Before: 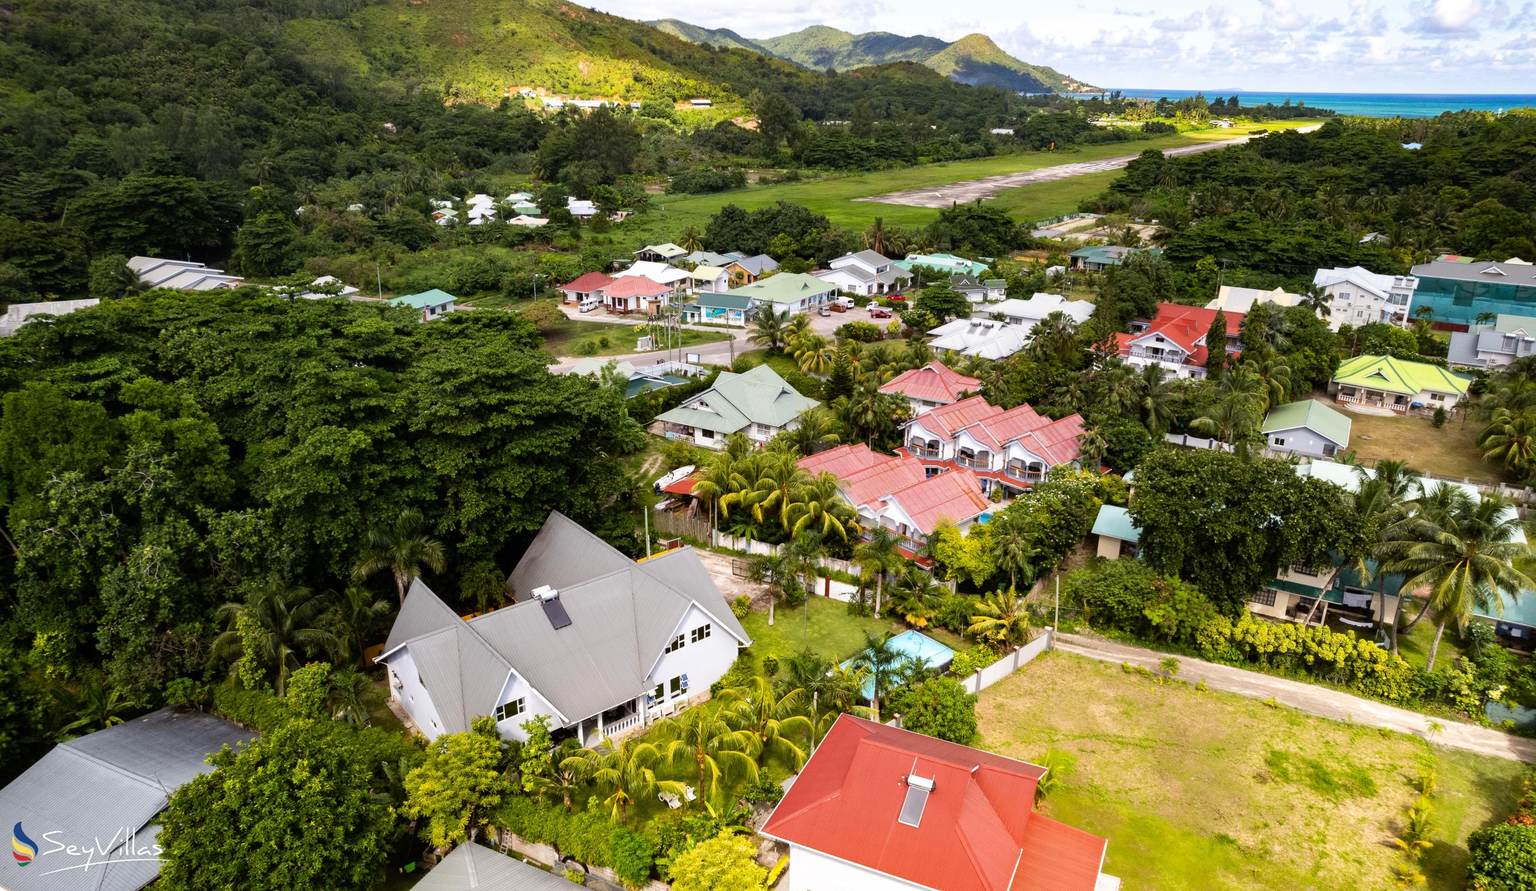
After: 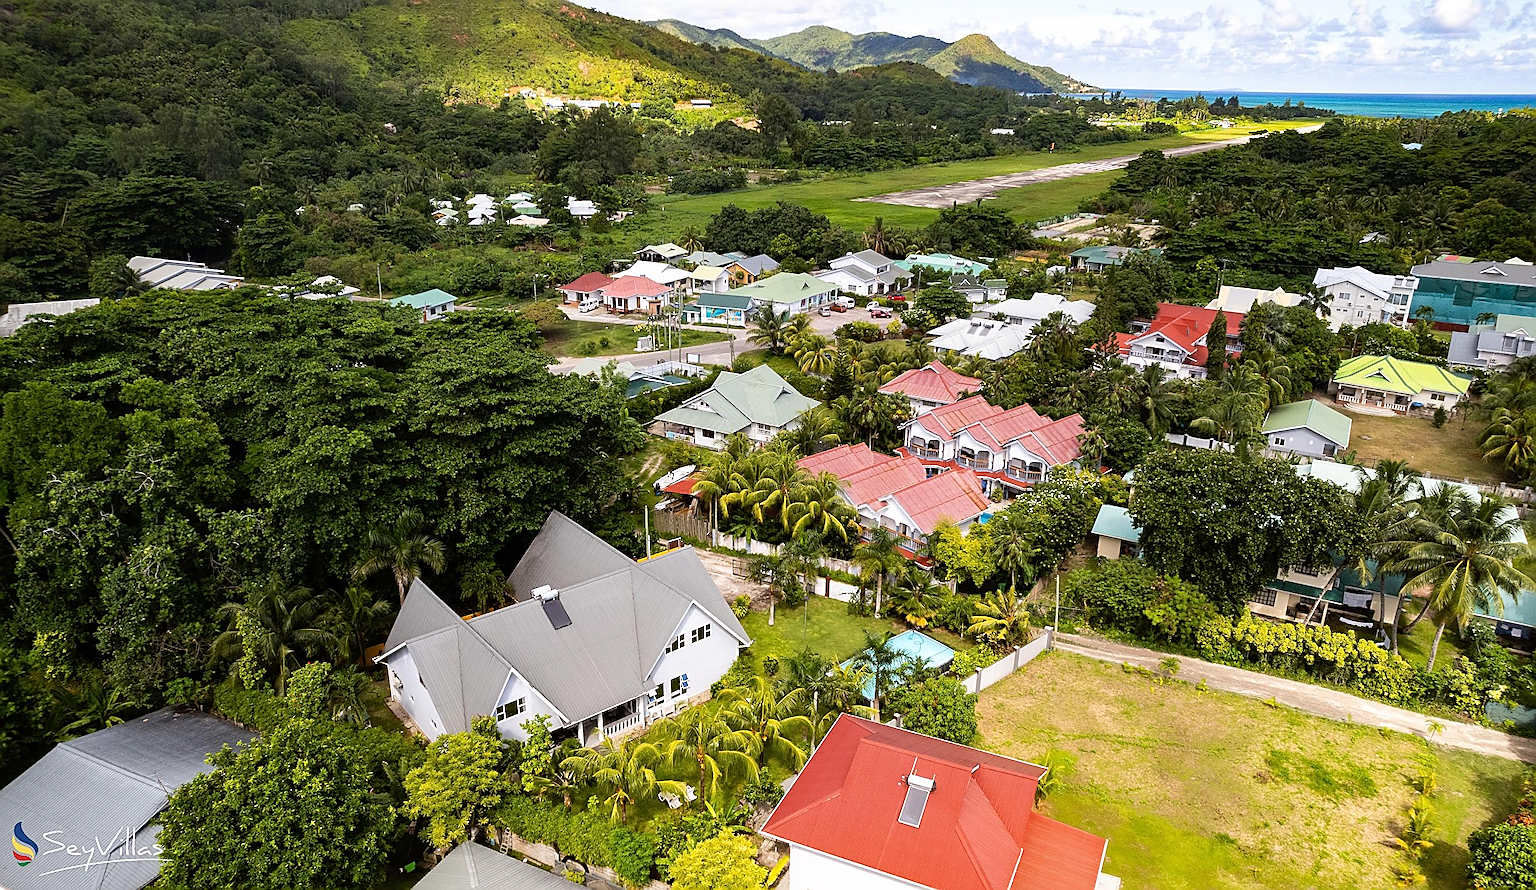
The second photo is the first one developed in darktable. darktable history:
sharpen: radius 1.685, amount 1.294
